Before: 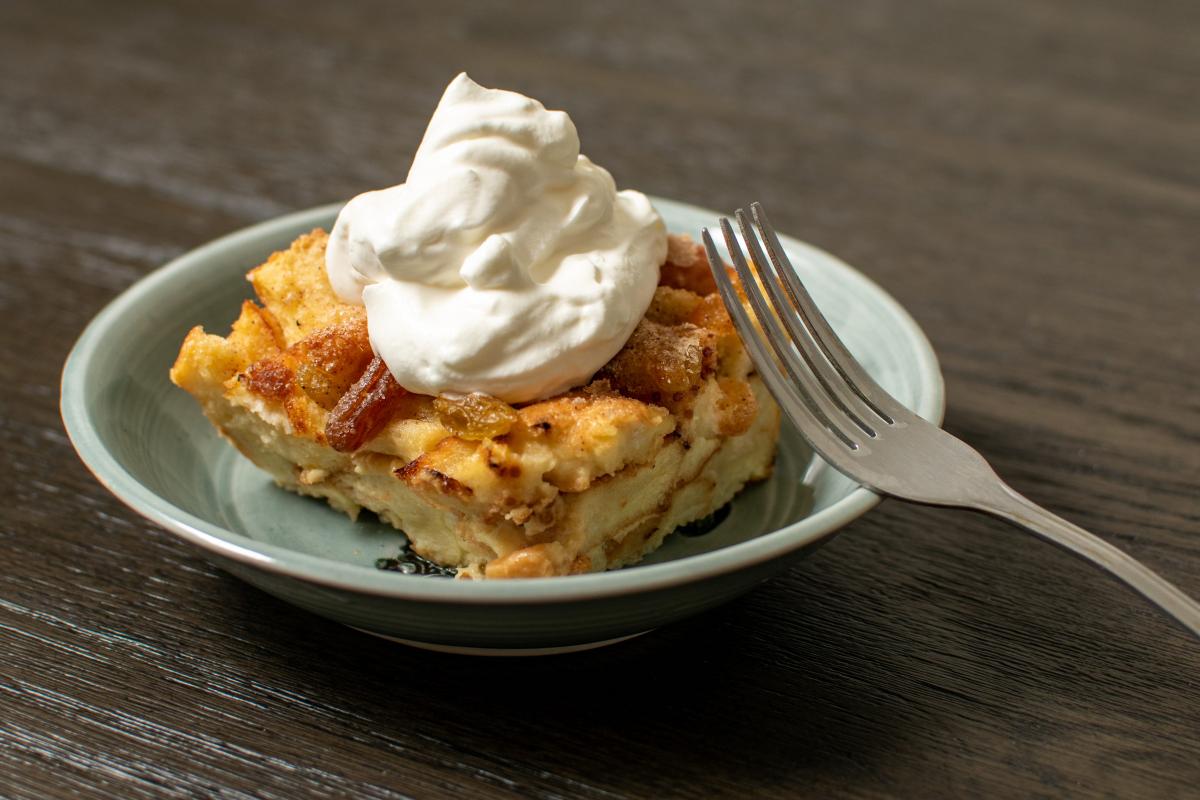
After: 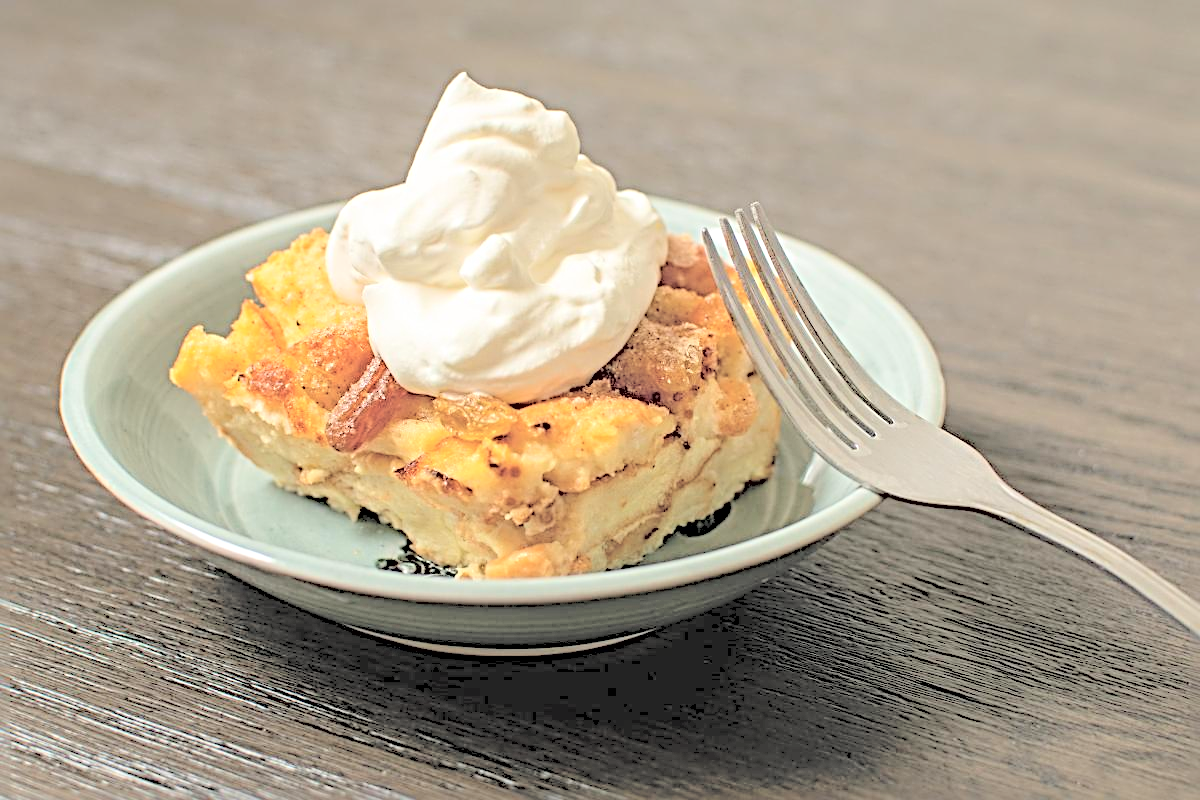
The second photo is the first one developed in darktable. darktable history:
contrast brightness saturation: brightness 0.998
sharpen: radius 3.699, amount 0.926
